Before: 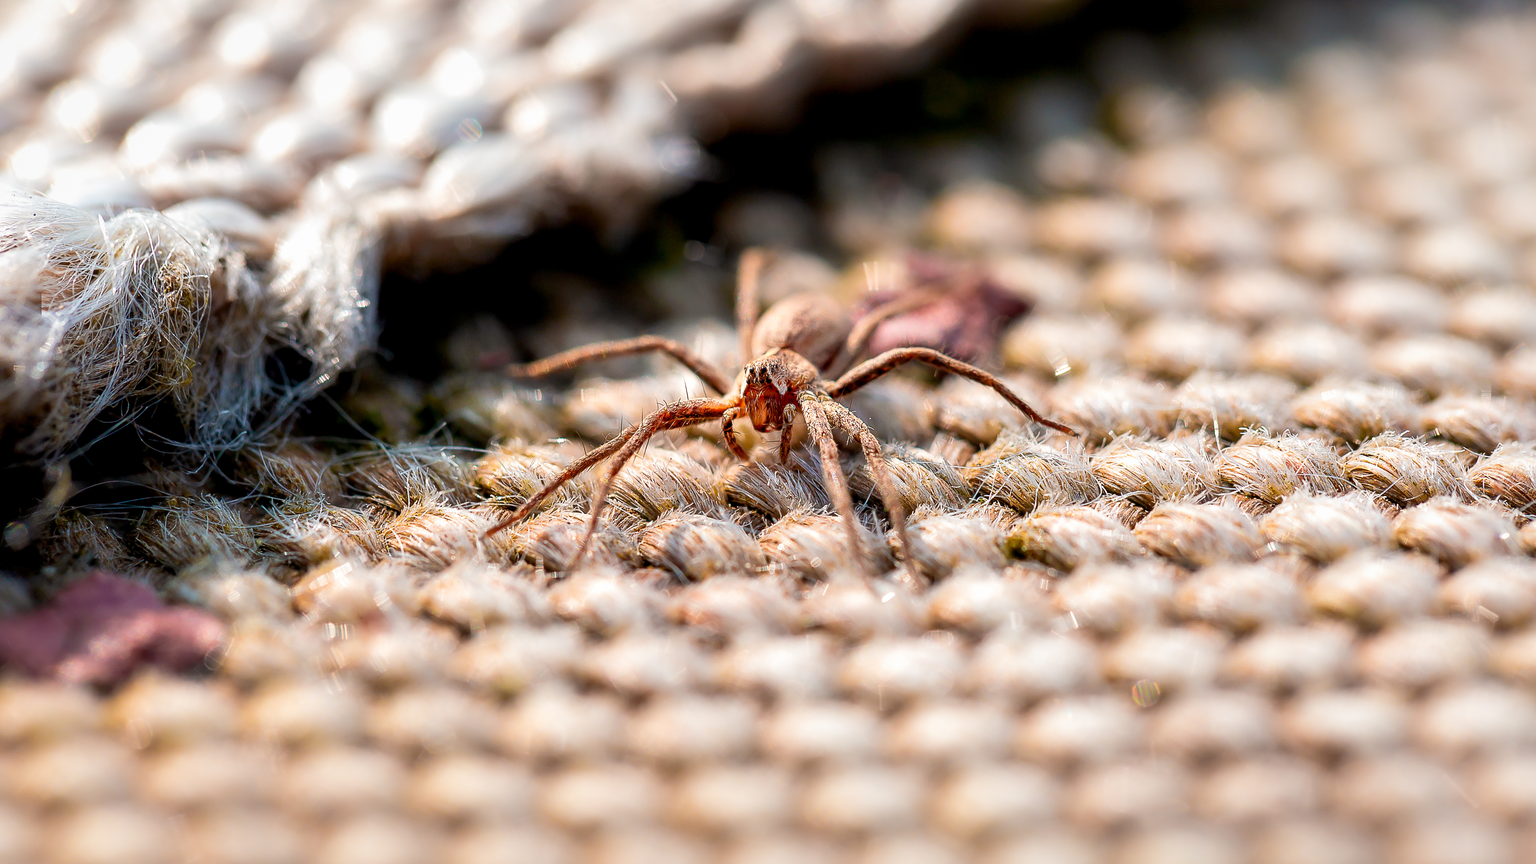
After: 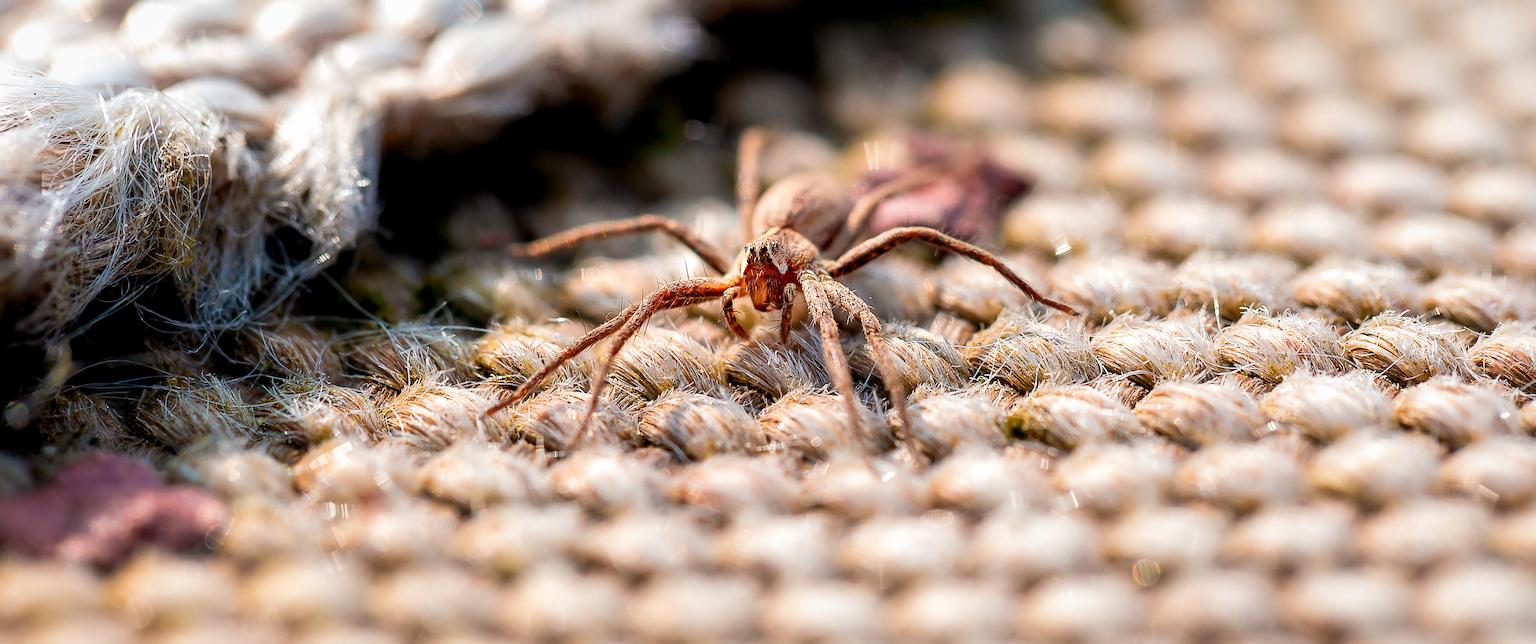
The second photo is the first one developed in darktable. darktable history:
crop: top 14.026%, bottom 11.364%
